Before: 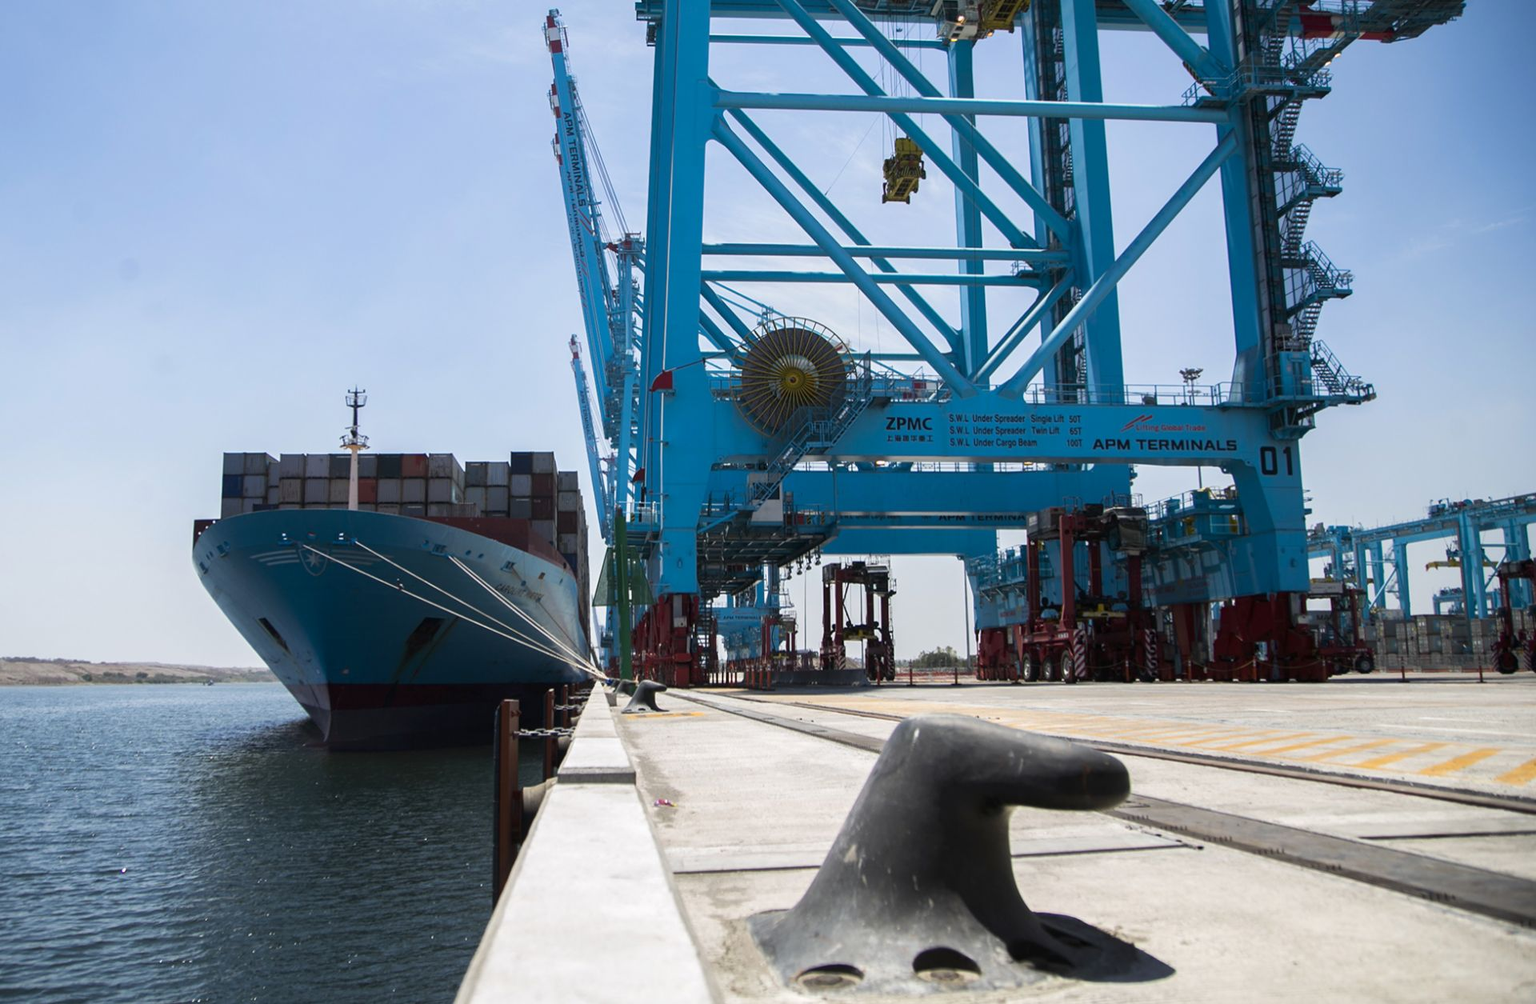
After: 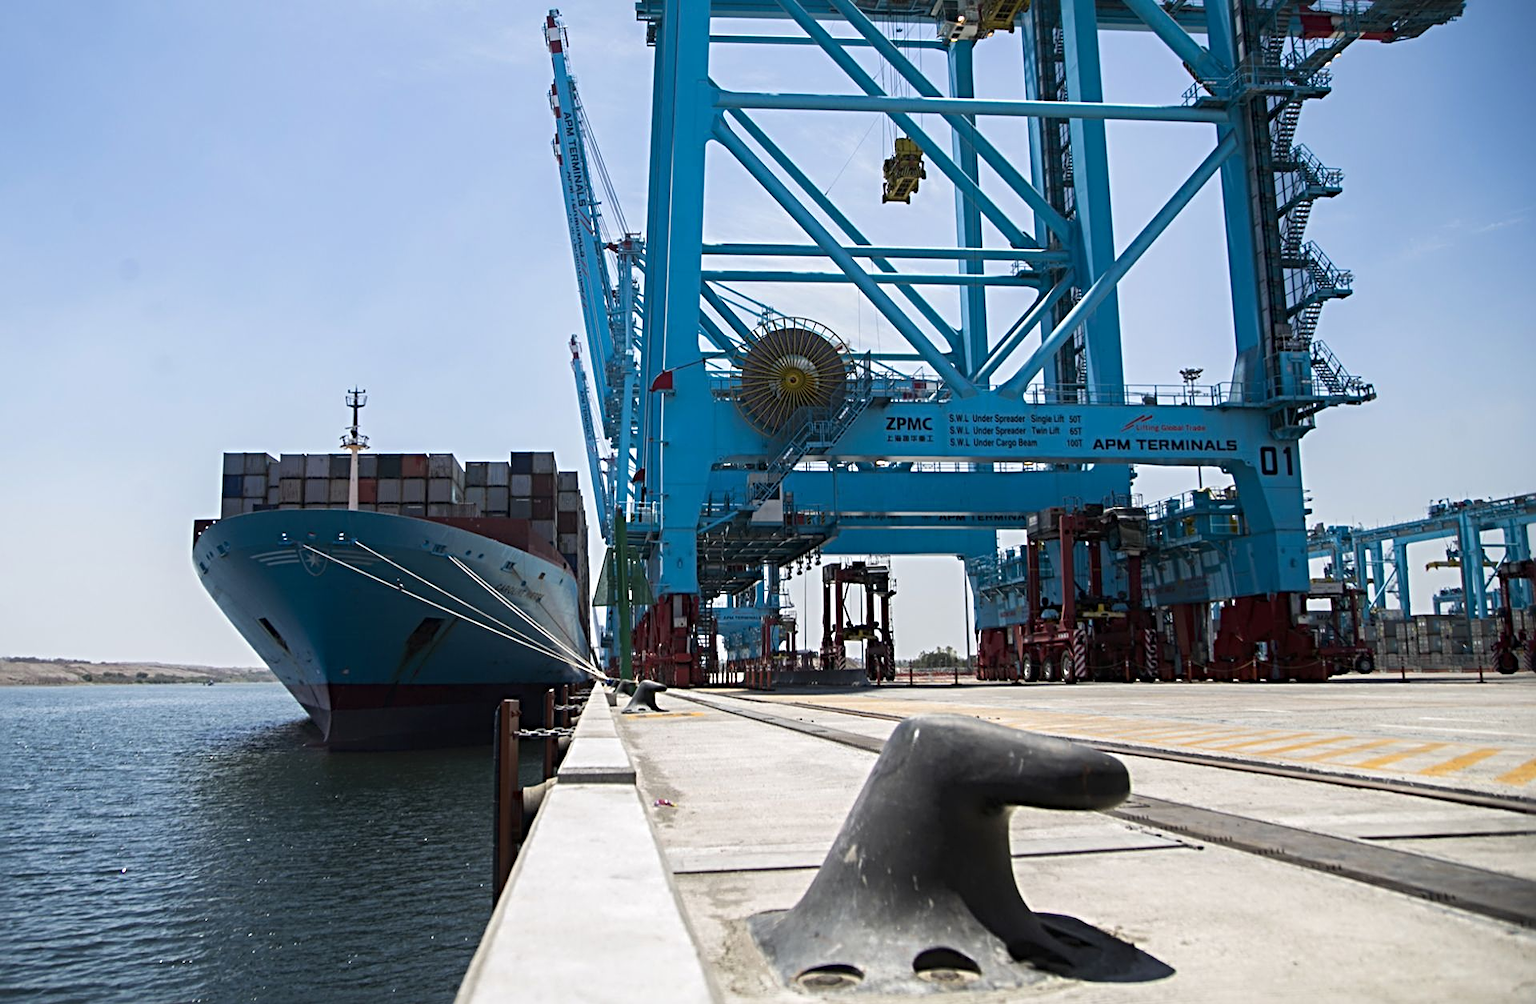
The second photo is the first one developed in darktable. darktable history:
sharpen: radius 4.838
